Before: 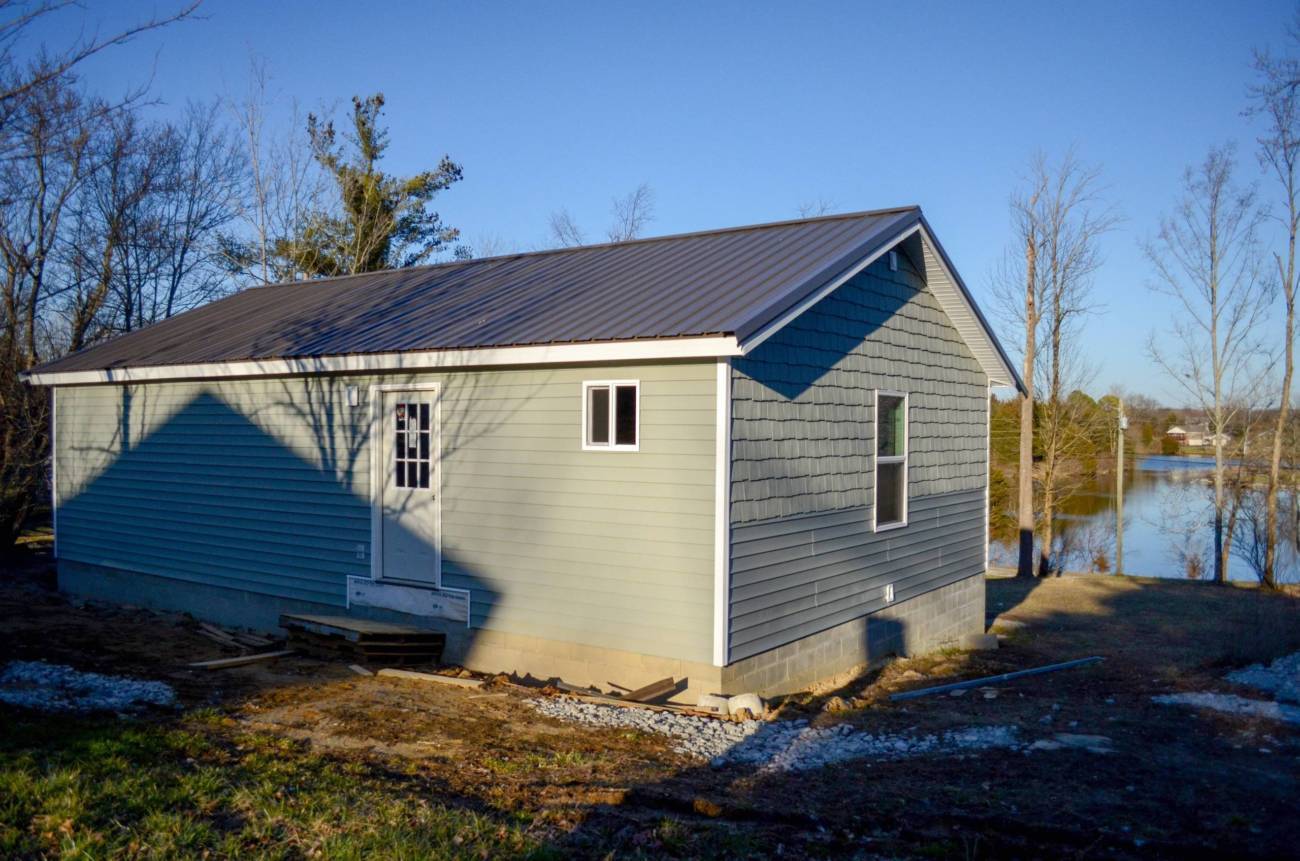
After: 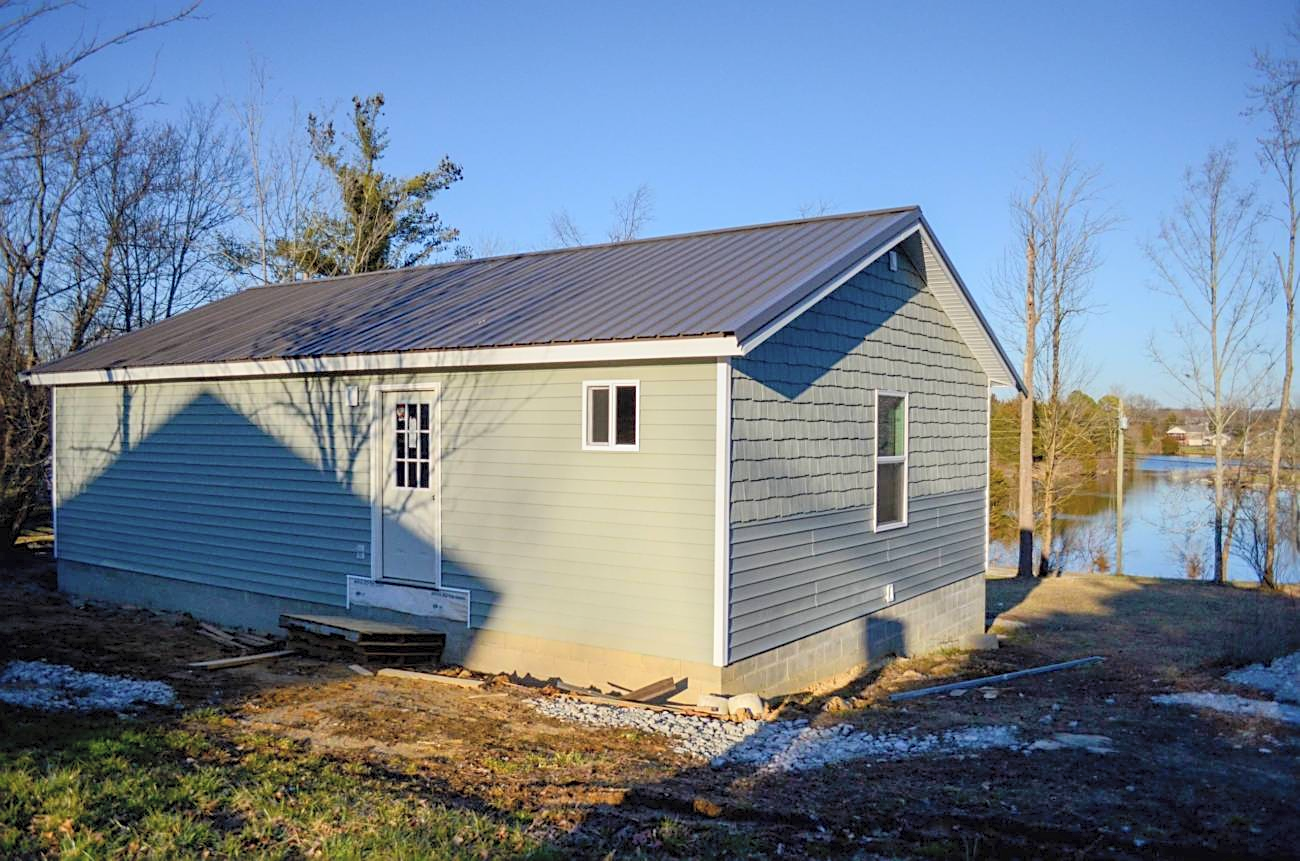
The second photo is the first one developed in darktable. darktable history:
contrast brightness saturation: contrast 0.1, brightness 0.3, saturation 0.14
sharpen: on, module defaults
graduated density: on, module defaults
